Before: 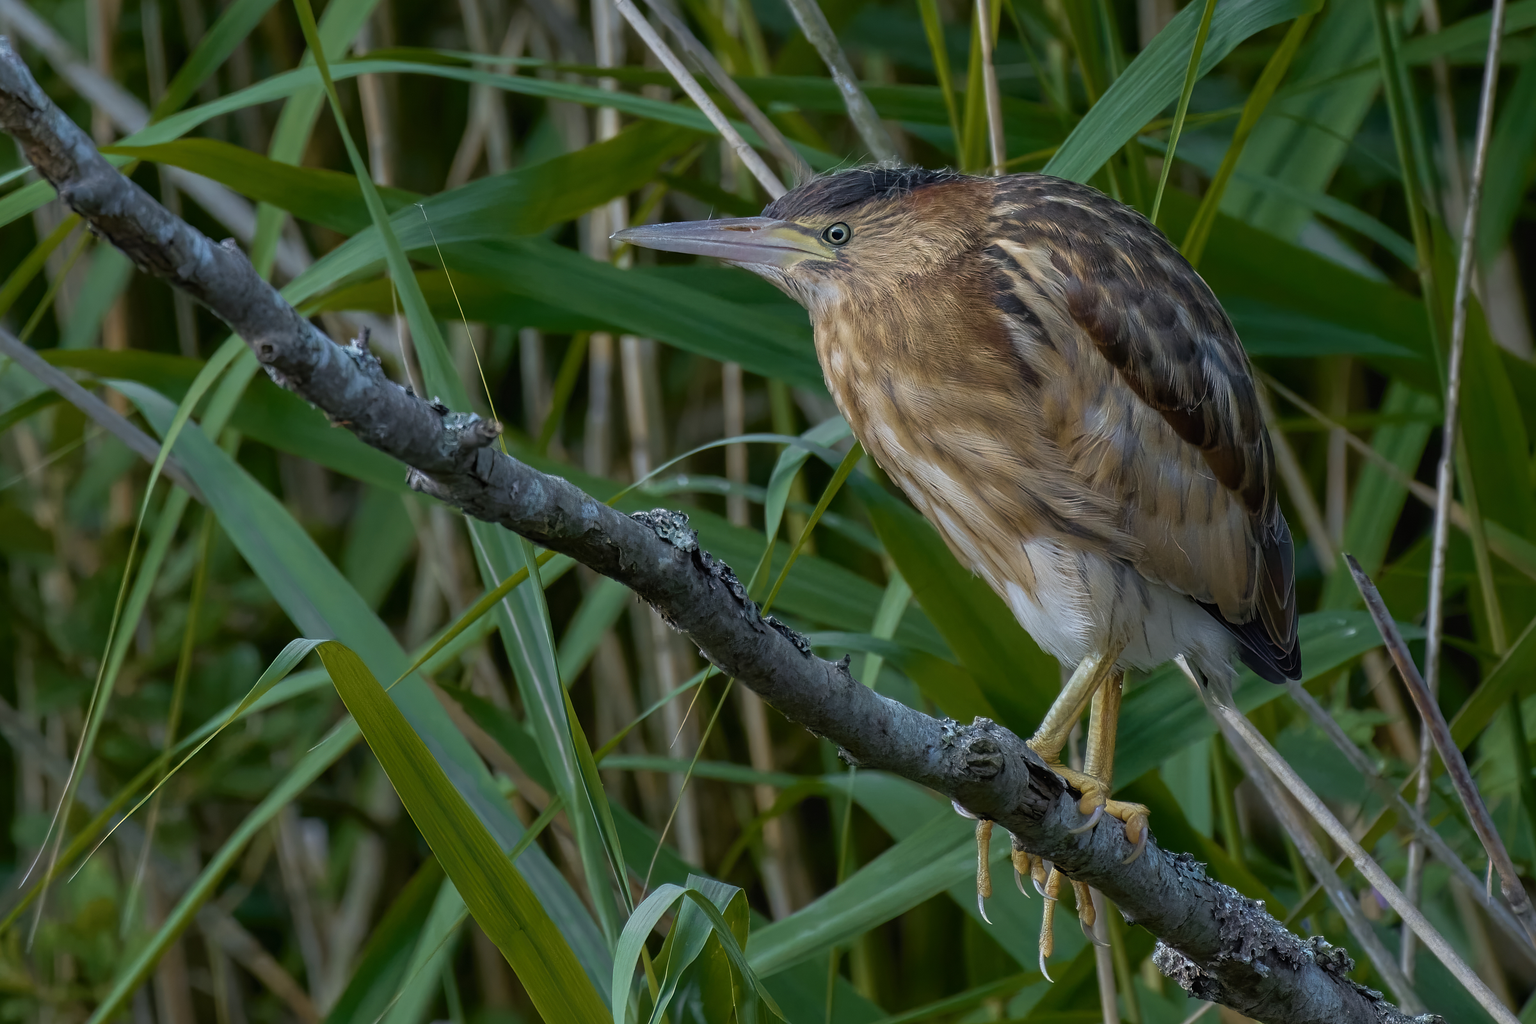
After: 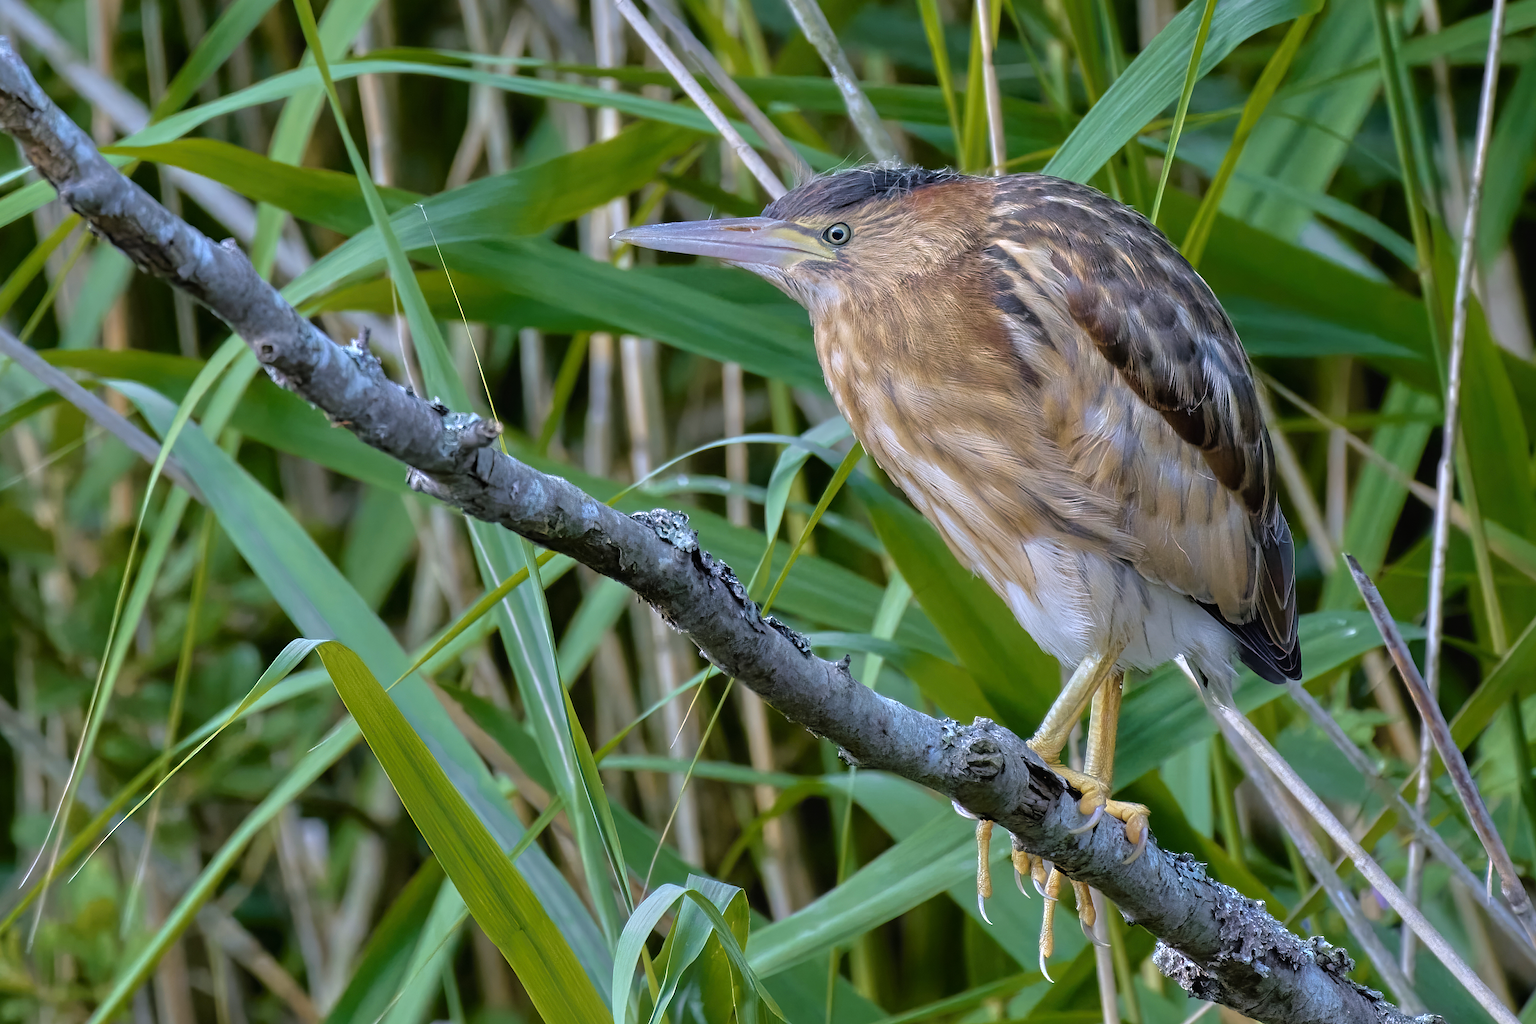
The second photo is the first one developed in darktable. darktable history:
white balance: red 1.004, blue 1.096
tone equalizer: -7 EV 0.15 EV, -6 EV 0.6 EV, -5 EV 1.15 EV, -4 EV 1.33 EV, -3 EV 1.15 EV, -2 EV 0.6 EV, -1 EV 0.15 EV, mask exposure compensation -0.5 EV
